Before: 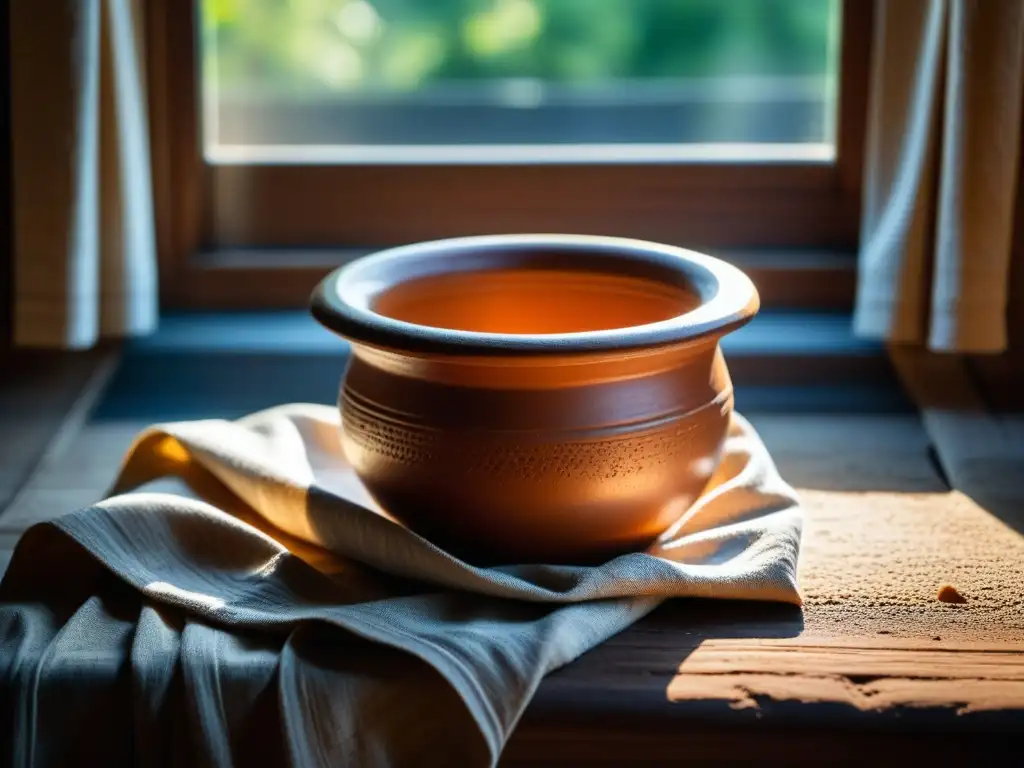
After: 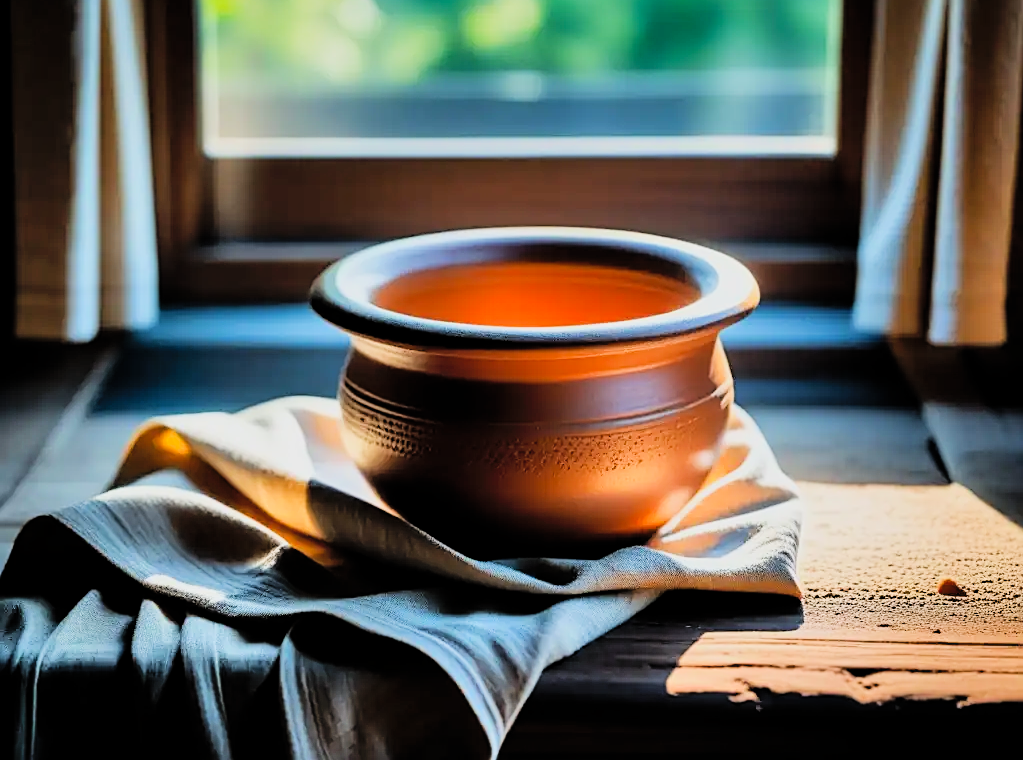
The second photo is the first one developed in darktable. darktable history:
sharpen: on, module defaults
contrast brightness saturation: brightness 0.09, saturation 0.194
shadows and highlights: low approximation 0.01, soften with gaussian
tone equalizer: -8 EV -0.436 EV, -7 EV -0.412 EV, -6 EV -0.305 EV, -5 EV -0.211 EV, -3 EV 0.254 EV, -2 EV 0.309 EV, -1 EV 0.377 EV, +0 EV 0.429 EV
crop: top 0.974%, right 0.011%
filmic rgb: middle gray luminance 29.12%, black relative exposure -10.34 EV, white relative exposure 5.51 EV, target black luminance 0%, hardness 3.93, latitude 1.26%, contrast 1.127, highlights saturation mix 4.77%, shadows ↔ highlights balance 14.48%
